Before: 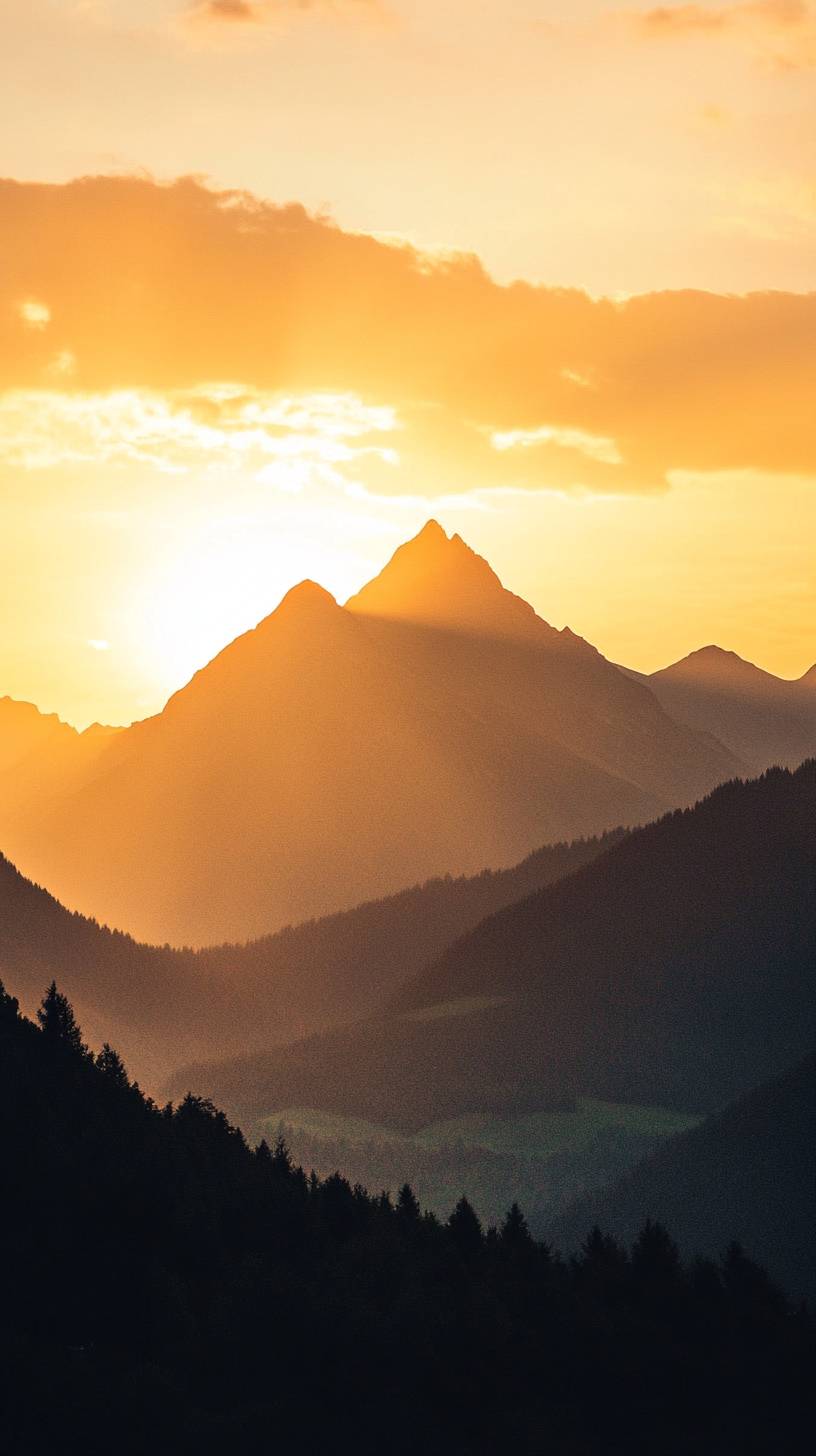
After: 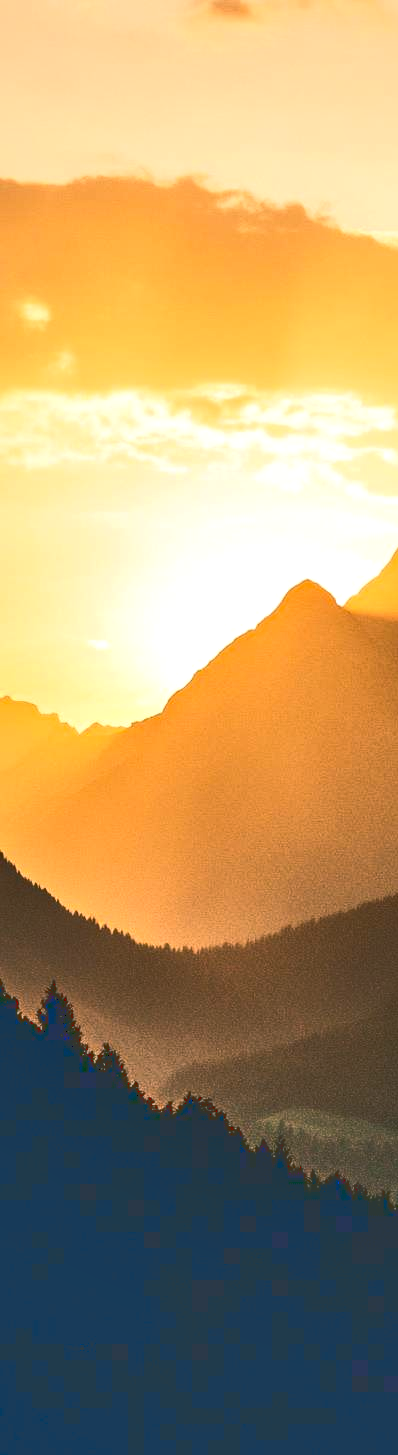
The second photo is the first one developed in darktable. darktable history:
tone curve: curves: ch0 [(0, 0) (0.003, 0.235) (0.011, 0.235) (0.025, 0.235) (0.044, 0.235) (0.069, 0.235) (0.1, 0.237) (0.136, 0.239) (0.177, 0.243) (0.224, 0.256) (0.277, 0.287) (0.335, 0.329) (0.399, 0.391) (0.468, 0.476) (0.543, 0.574) (0.623, 0.683) (0.709, 0.778) (0.801, 0.869) (0.898, 0.924) (1, 1)], color space Lab, linked channels, preserve colors none
tone equalizer: edges refinement/feathering 500, mask exposure compensation -1.57 EV, preserve details no
crop and rotate: left 0.003%, top 0%, right 51.203%
local contrast: detail 150%
color correction: highlights a* 4.42, highlights b* 4.98, shadows a* -8, shadows b* 4.96
